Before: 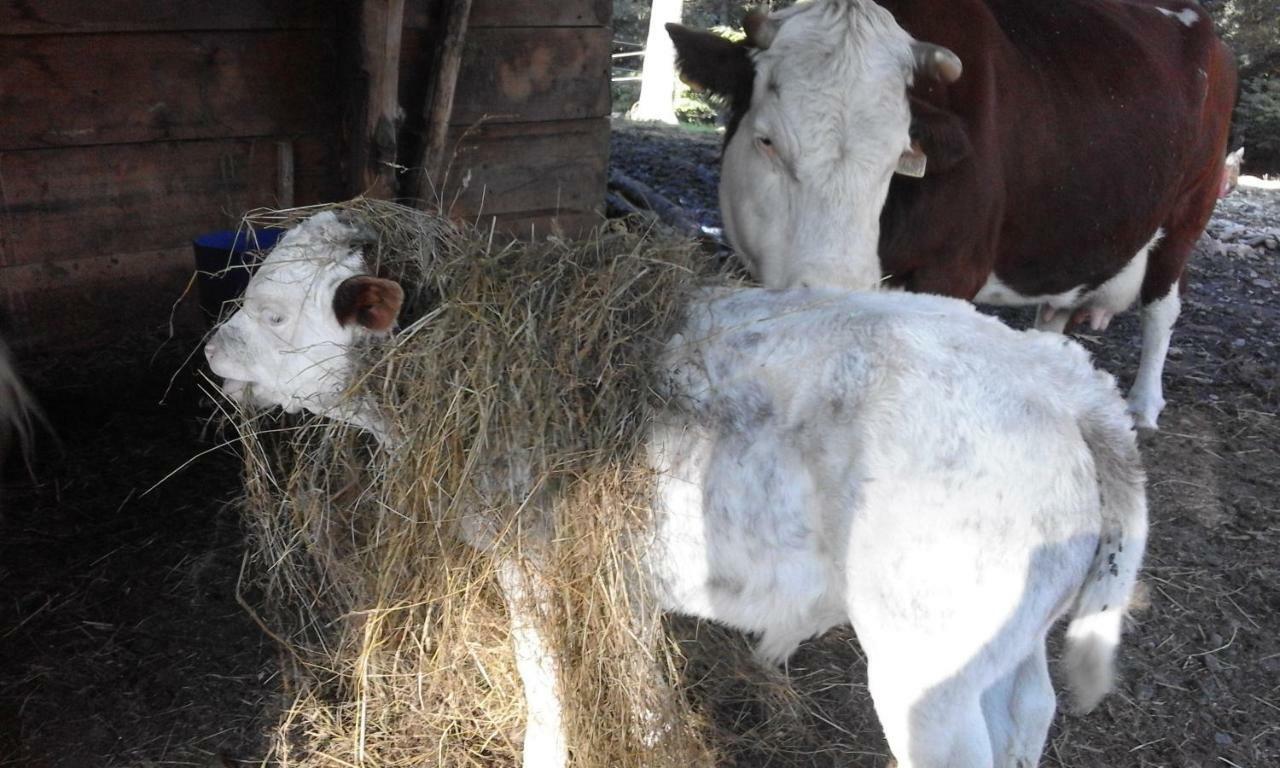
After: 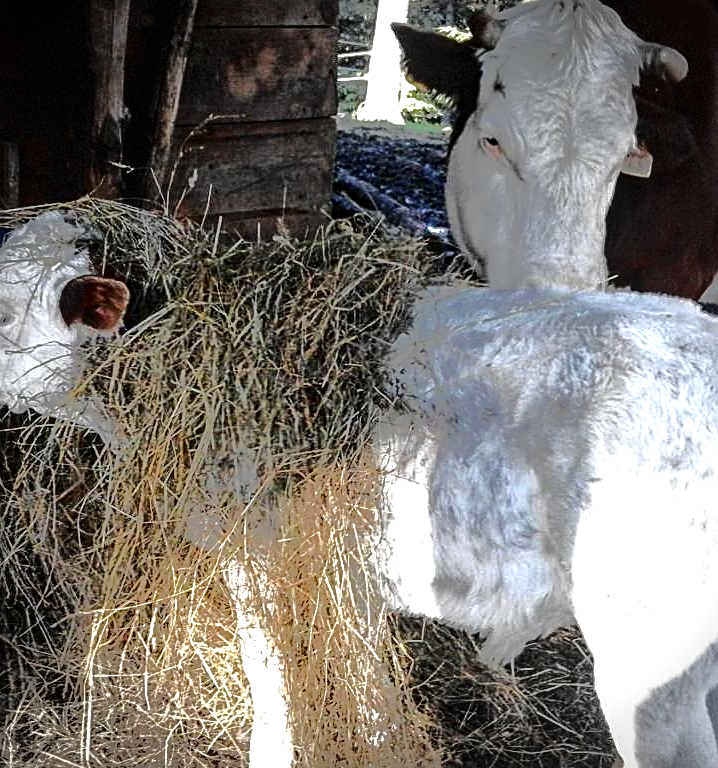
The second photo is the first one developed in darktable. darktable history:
crop: left 21.462%, right 22.368%
exposure: black level correction 0, exposure 0.3 EV, compensate exposure bias true, compensate highlight preservation false
local contrast: on, module defaults
sharpen: on, module defaults
tone equalizer: -8 EV -0.493 EV, -7 EV -0.279 EV, -6 EV -0.066 EV, -5 EV 0.419 EV, -4 EV 0.988 EV, -3 EV 0.782 EV, -2 EV -0.013 EV, -1 EV 0.126 EV, +0 EV -0.035 EV, edges refinement/feathering 500, mask exposure compensation -1.57 EV, preserve details no
contrast brightness saturation: contrast 0.104, brightness -0.259, saturation 0.147
contrast equalizer: y [[0.5, 0.5, 0.5, 0.512, 0.552, 0.62], [0.5 ×6], [0.5 ×4, 0.504, 0.553], [0 ×6], [0 ×6]]
vignetting: fall-off start 74.02%, dithering 8-bit output, unbound false
